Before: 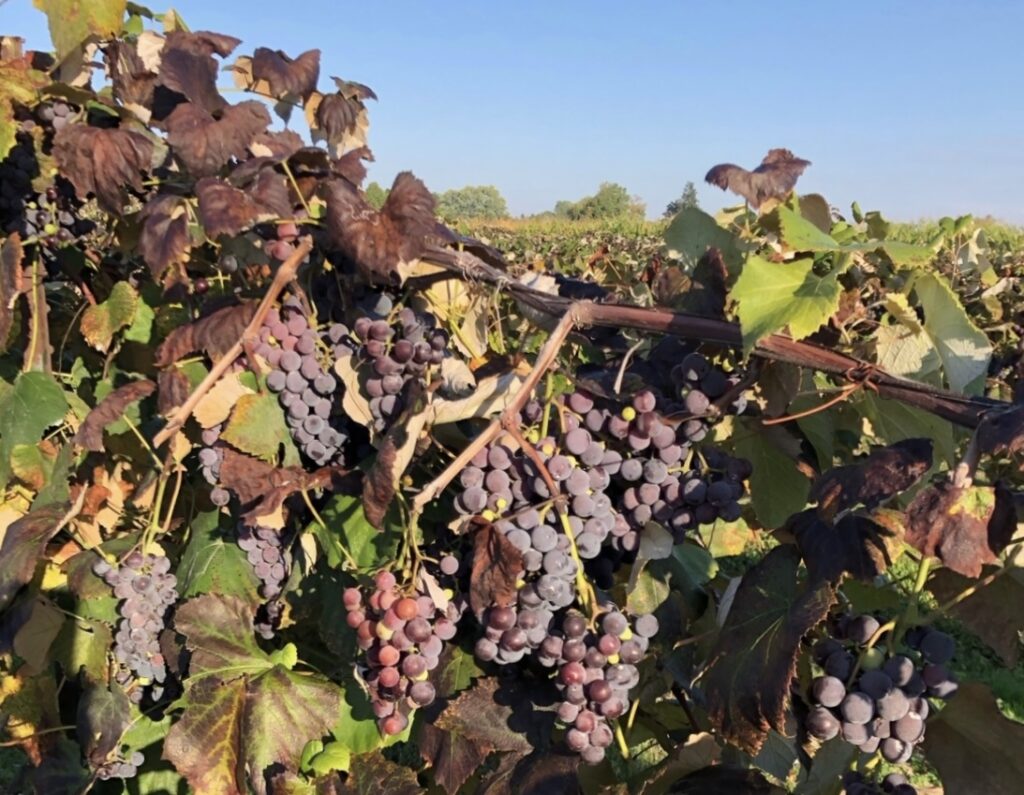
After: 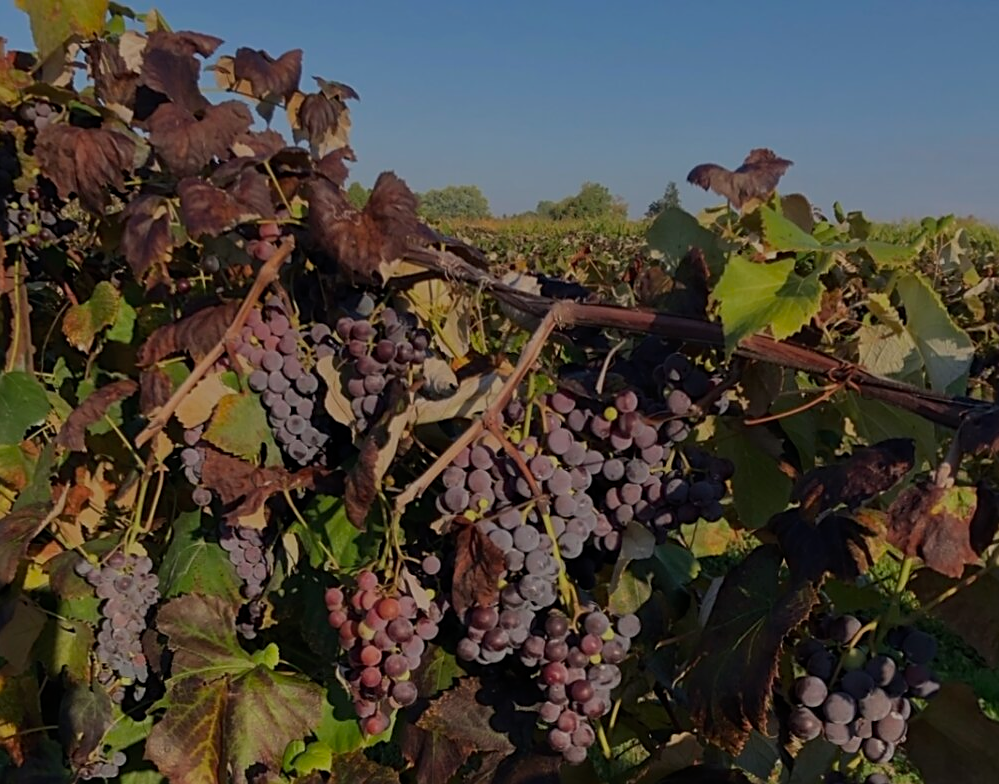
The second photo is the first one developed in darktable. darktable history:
sharpen: on, module defaults
color correction: saturation 1.1
exposure: exposure -1.468 EV, compensate highlight preservation false
crop and rotate: left 1.774%, right 0.633%, bottom 1.28%
